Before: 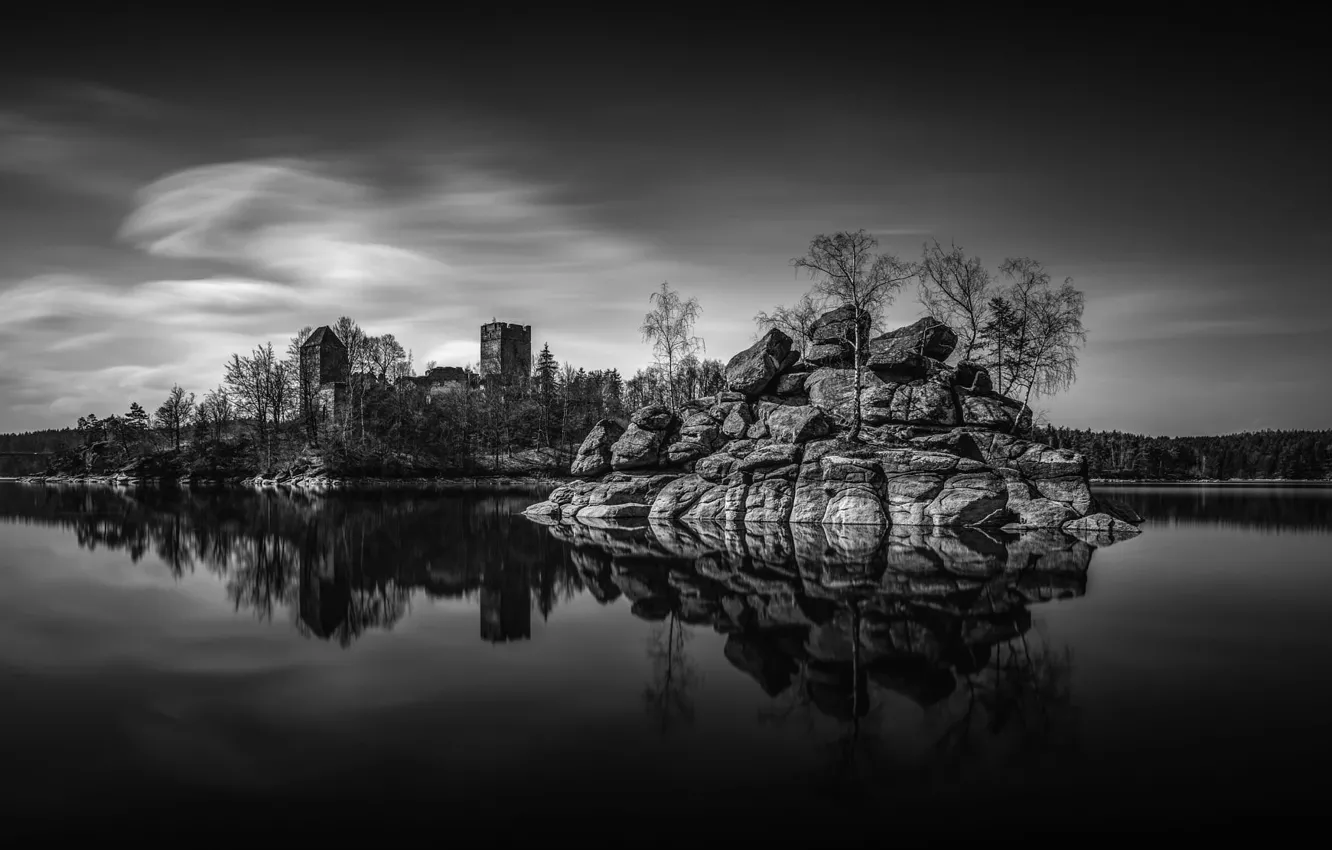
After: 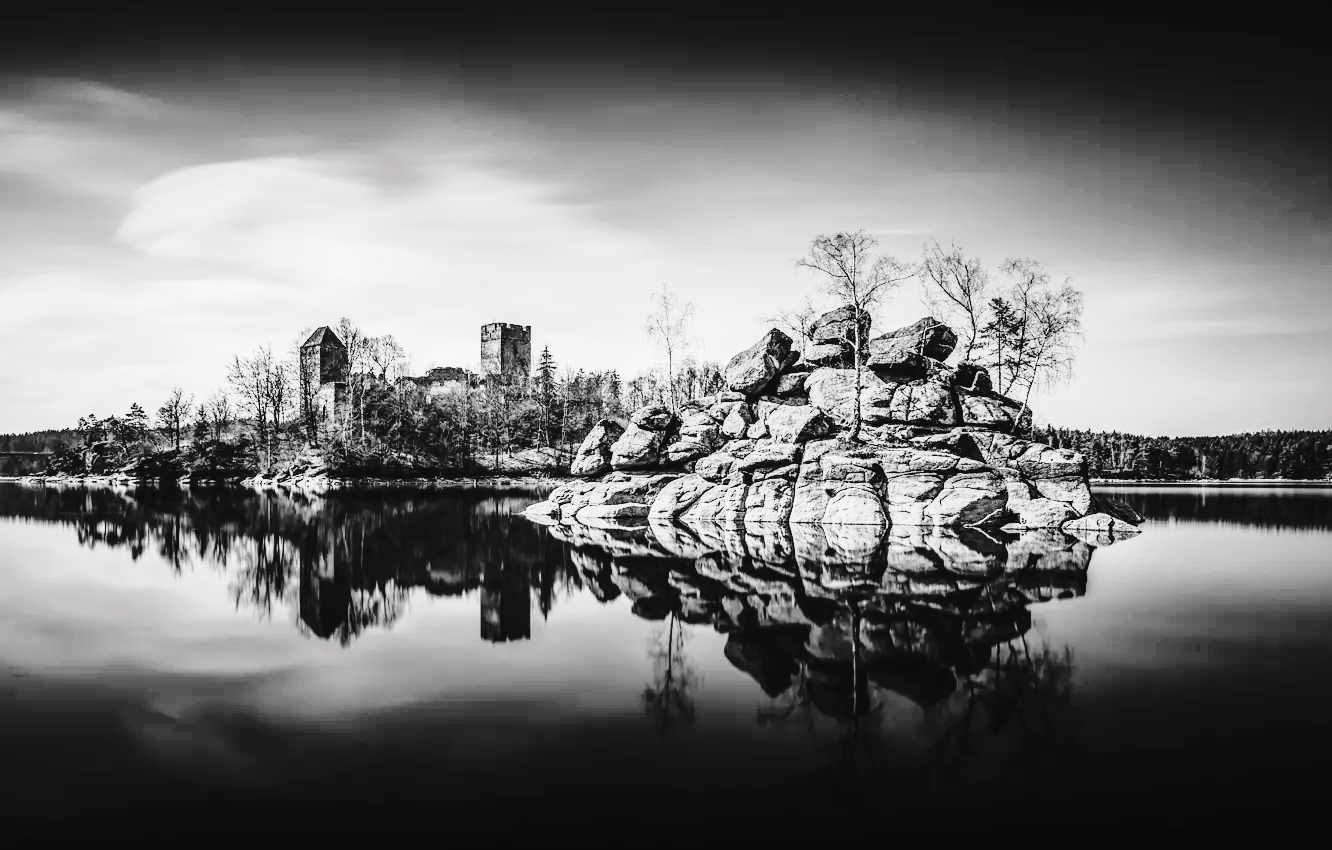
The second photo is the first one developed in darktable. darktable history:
exposure: black level correction 0, exposure 1.369 EV, compensate exposure bias true, compensate highlight preservation false
base curve: curves: ch0 [(0, 0) (0.028, 0.03) (0.121, 0.232) (0.46, 0.748) (0.859, 0.968) (1, 1)], preserve colors none
tone curve: curves: ch0 [(0, 0.006) (0.184, 0.117) (0.405, 0.46) (0.456, 0.528) (0.634, 0.728) (0.877, 0.89) (0.984, 0.935)]; ch1 [(0, 0) (0.443, 0.43) (0.492, 0.489) (0.566, 0.579) (0.595, 0.625) (0.608, 0.667) (0.65, 0.729) (1, 1)]; ch2 [(0, 0) (0.33, 0.301) (0.421, 0.443) (0.447, 0.489) (0.492, 0.498) (0.537, 0.583) (0.586, 0.591) (0.663, 0.686) (1, 1)], color space Lab, linked channels, preserve colors none
color balance rgb: linear chroma grading › shadows 17.089%, linear chroma grading › highlights 61.851%, linear chroma grading › global chroma 49.634%, perceptual saturation grading › global saturation 19.288%
